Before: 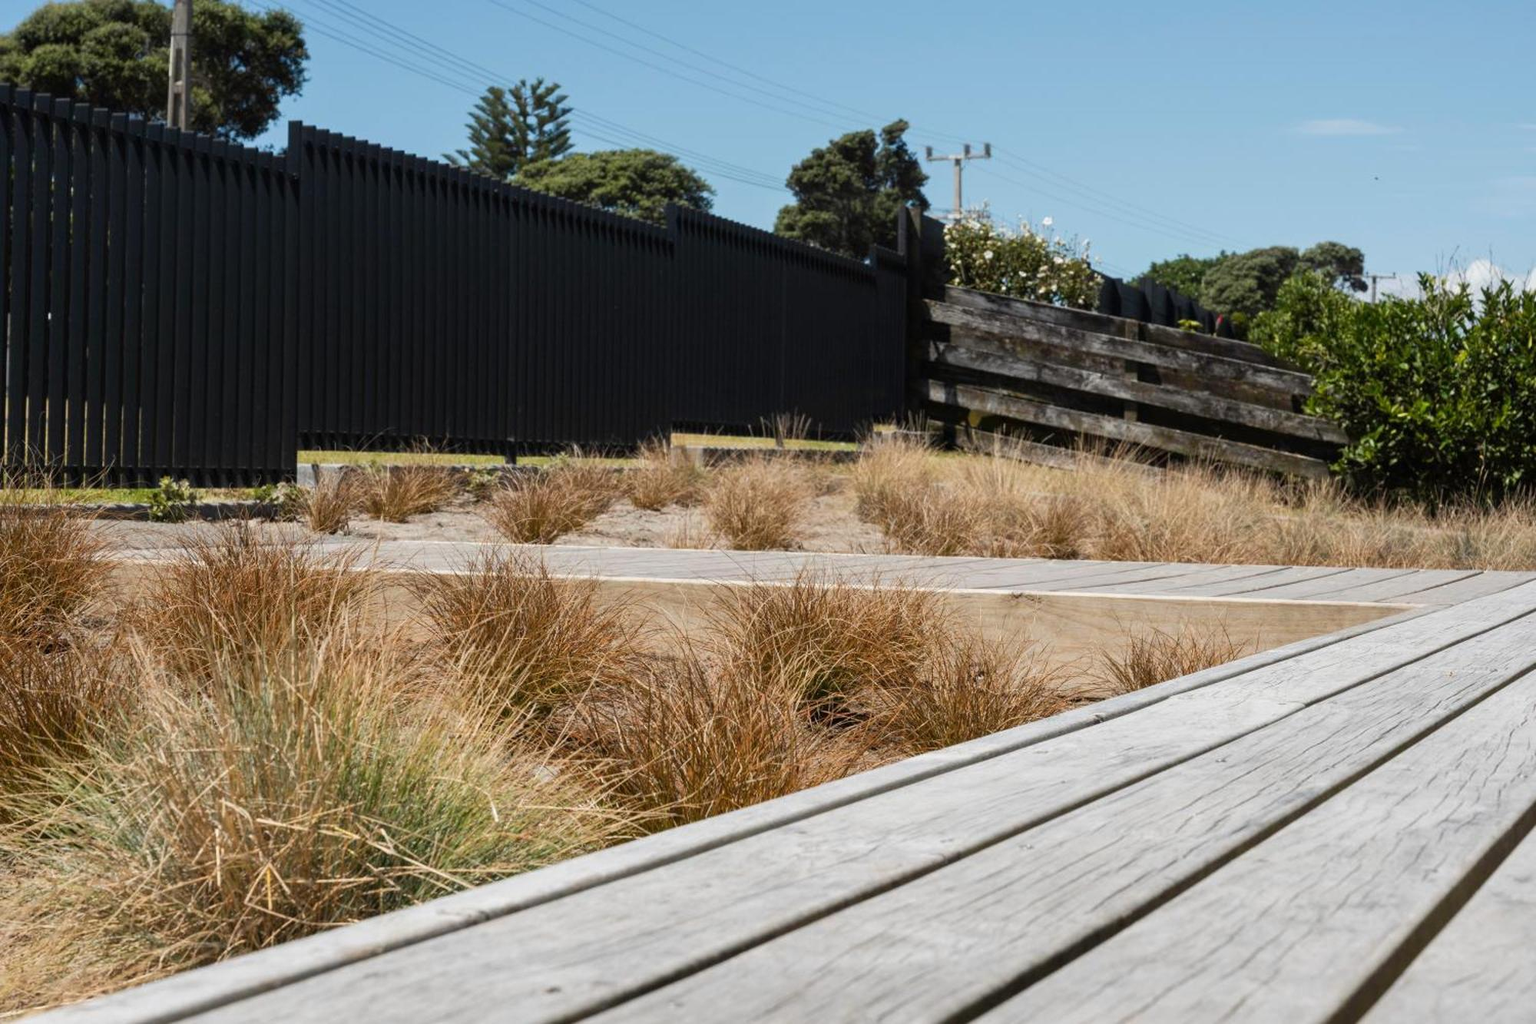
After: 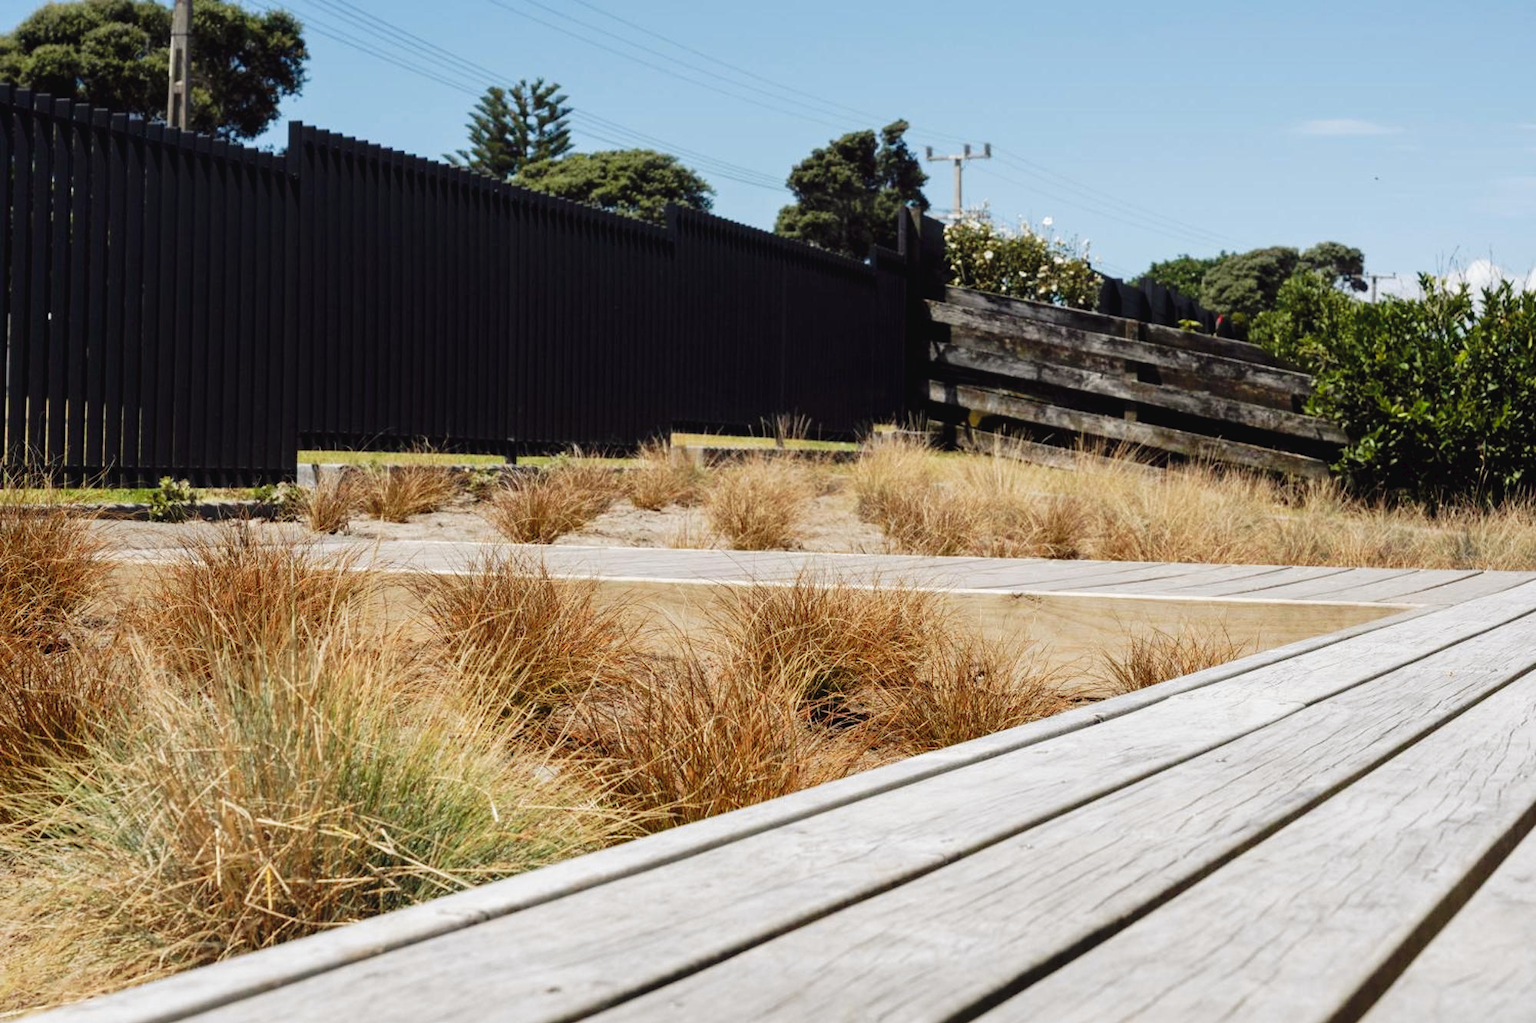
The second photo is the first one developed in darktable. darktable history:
tone curve: curves: ch0 [(0, 0) (0.003, 0.031) (0.011, 0.031) (0.025, 0.03) (0.044, 0.035) (0.069, 0.054) (0.1, 0.081) (0.136, 0.11) (0.177, 0.147) (0.224, 0.209) (0.277, 0.283) (0.335, 0.369) (0.399, 0.44) (0.468, 0.517) (0.543, 0.601) (0.623, 0.684) (0.709, 0.766) (0.801, 0.846) (0.898, 0.927) (1, 1)], preserve colors none
color look up table: target L [97.12, 89.91, 87.72, 86.87, 75.77, 66.06, 56.11, 51.89, 52.41, 26.45, 8.791, 200.92, 103.3, 90.29, 84.19, 80.42, 69.53, 66.84, 65.32, 57.84, 53.74, 49.37, 49.27, 46.06, 39.72, 30.68, 34.65, 13.24, 87.19, 80.05, 71.44, 54.61, 61.44, 58.56, 55.42, 54.68, 50.4, 44.39, 46.17, 33.73, 32.13, 27.46, 11.3, 1.795, 81.51, 74.28, 64.65, 43.35, 27.45], target a [-37.1, -27.52, -39.42, -39.05, -70.99, -54.07, -52.82, -26.44, -33.8, -22.52, -13.1, 0, 0, 5.441, 0.518, 5.064, 34.75, 49.22, 41.77, 2.374, 73.26, 44.96, 72.55, 49.3, 12.77, 8.204, 51.38, 31.77, 15, 27.59, 51.95, 86.05, 35.65, 82.68, 19.33, 56.79, 79.87, 16.58, 70.93, 55.88, 49.17, 38.14, 35.96, 16.21, -19.05, -32.92, -6.414, -26.05, -5.08], target b [89.59, 29.12, 56.85, 8.761, 49.67, 28.26, 44.4, 40, 11.7, 22.04, 7.554, -0.001, -0.002, 21.62, 56.52, 82.2, 42.28, 4.703, 67.34, 25.04, 20.99, 13.22, 46.09, 48.53, 38.36, 3.446, 33, 22.55, -1.988, -35.07, -37.08, -35.67, -50.57, -59.96, -1.916, -26.49, -45.53, -68.76, 8.604, -60.13, -19.06, -11.93, -50.82, -32.44, -1.745, -26.46, -43.51, -7.838, -22.81], num patches 49
